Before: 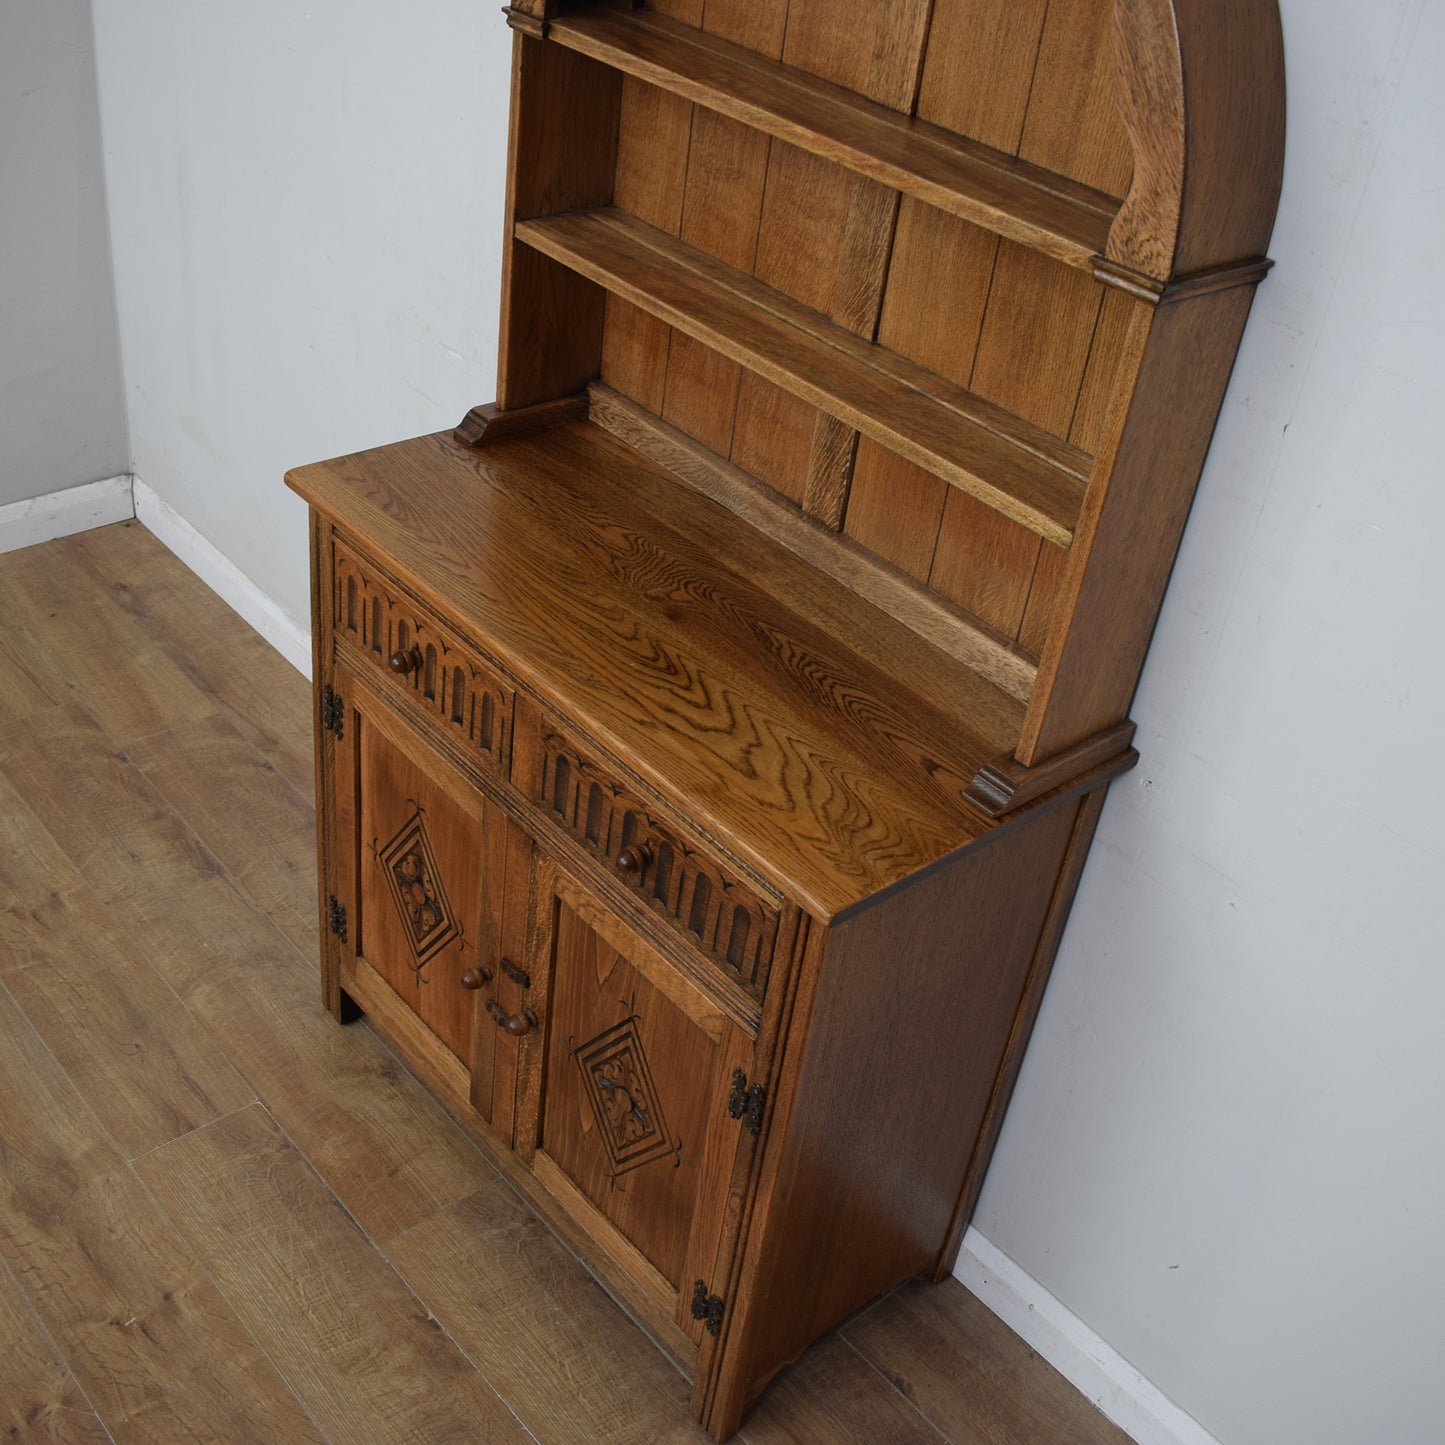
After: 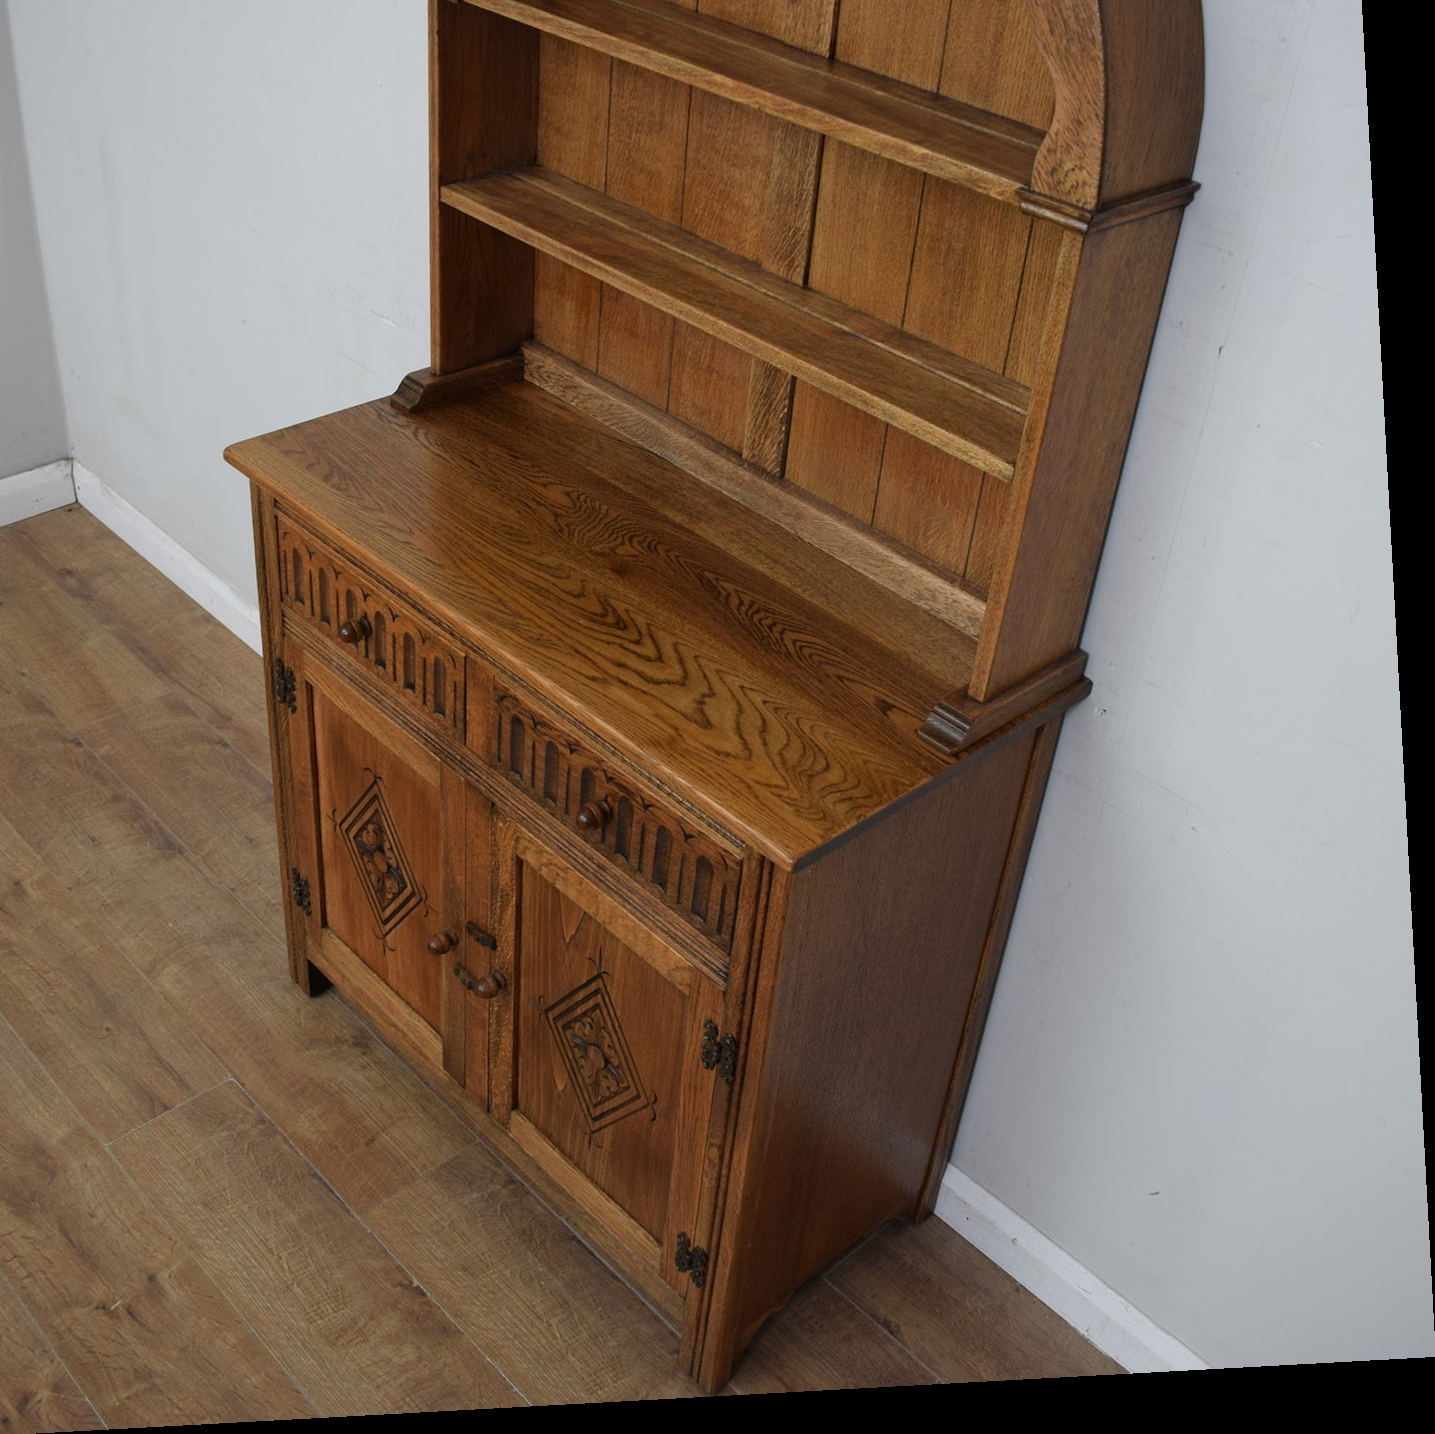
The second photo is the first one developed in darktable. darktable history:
crop and rotate: angle 3.13°, left 5.686%, top 5.721%
